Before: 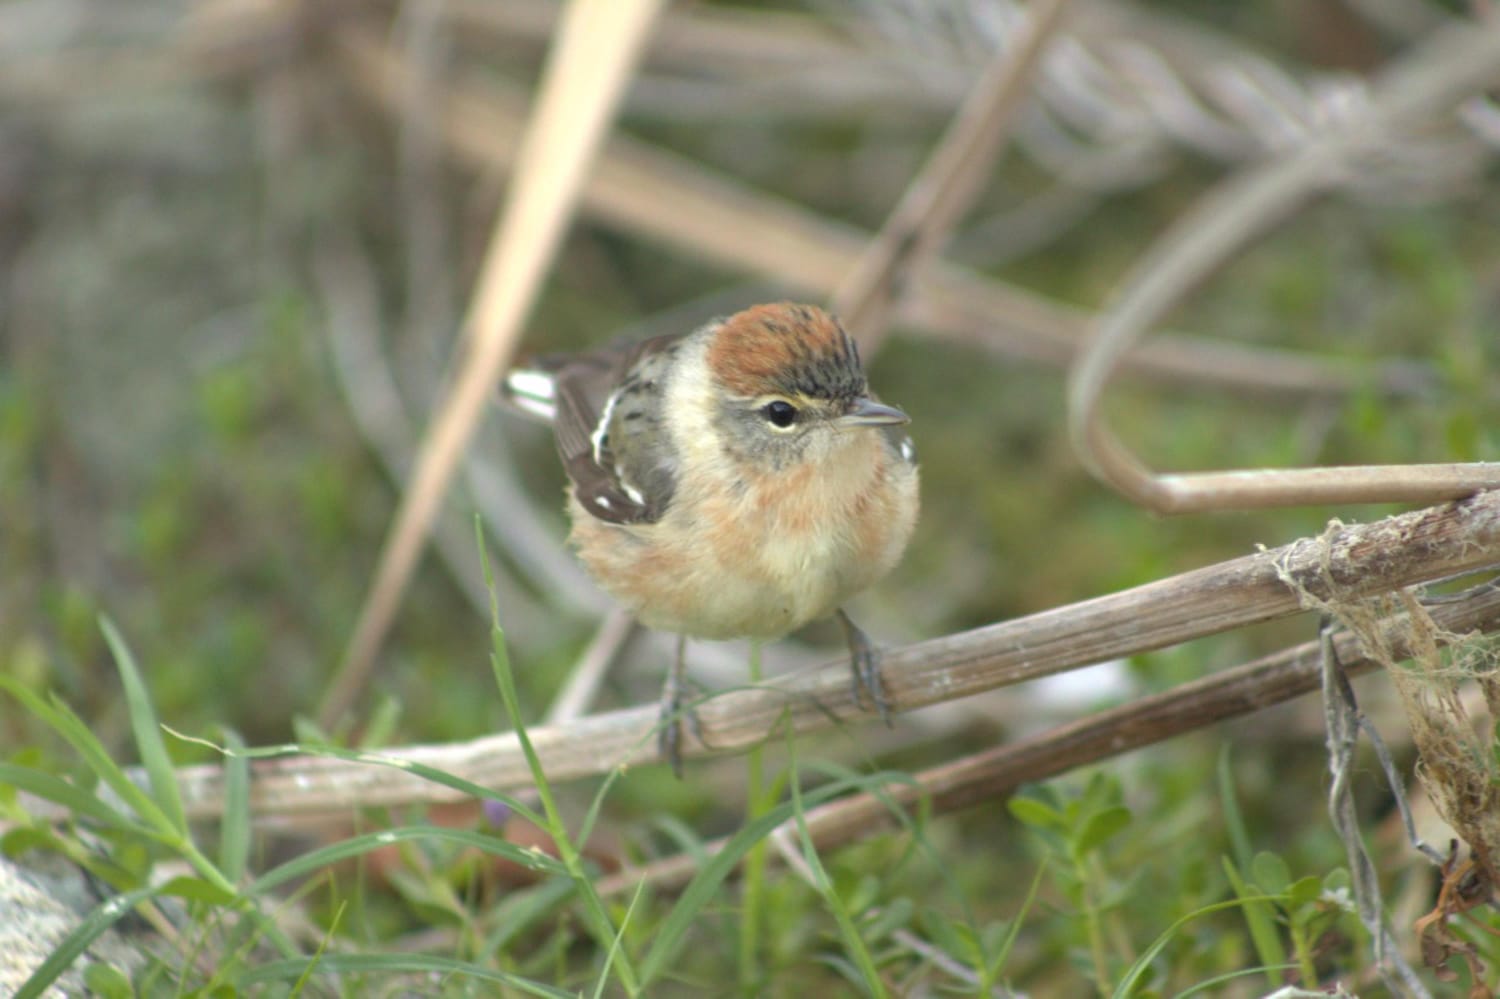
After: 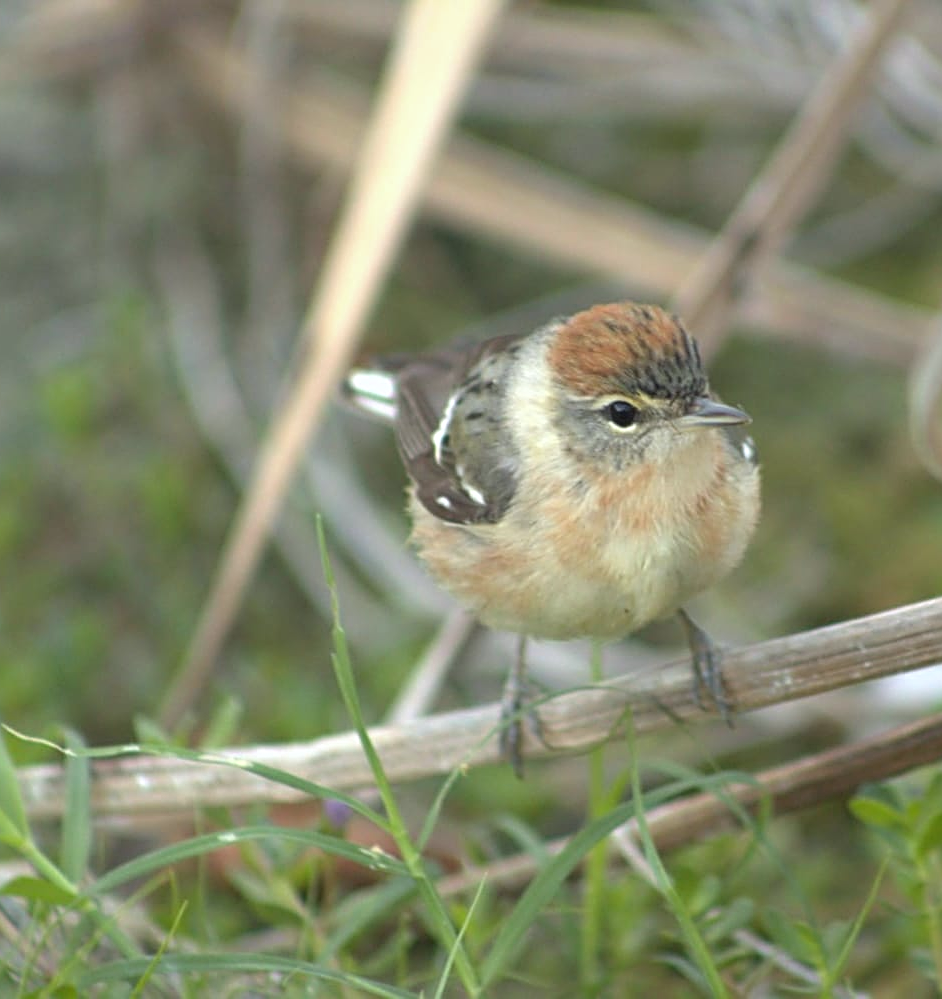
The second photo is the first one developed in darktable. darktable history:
sharpen: radius 2.767
white balance: red 0.982, blue 1.018
crop: left 10.644%, right 26.528%
